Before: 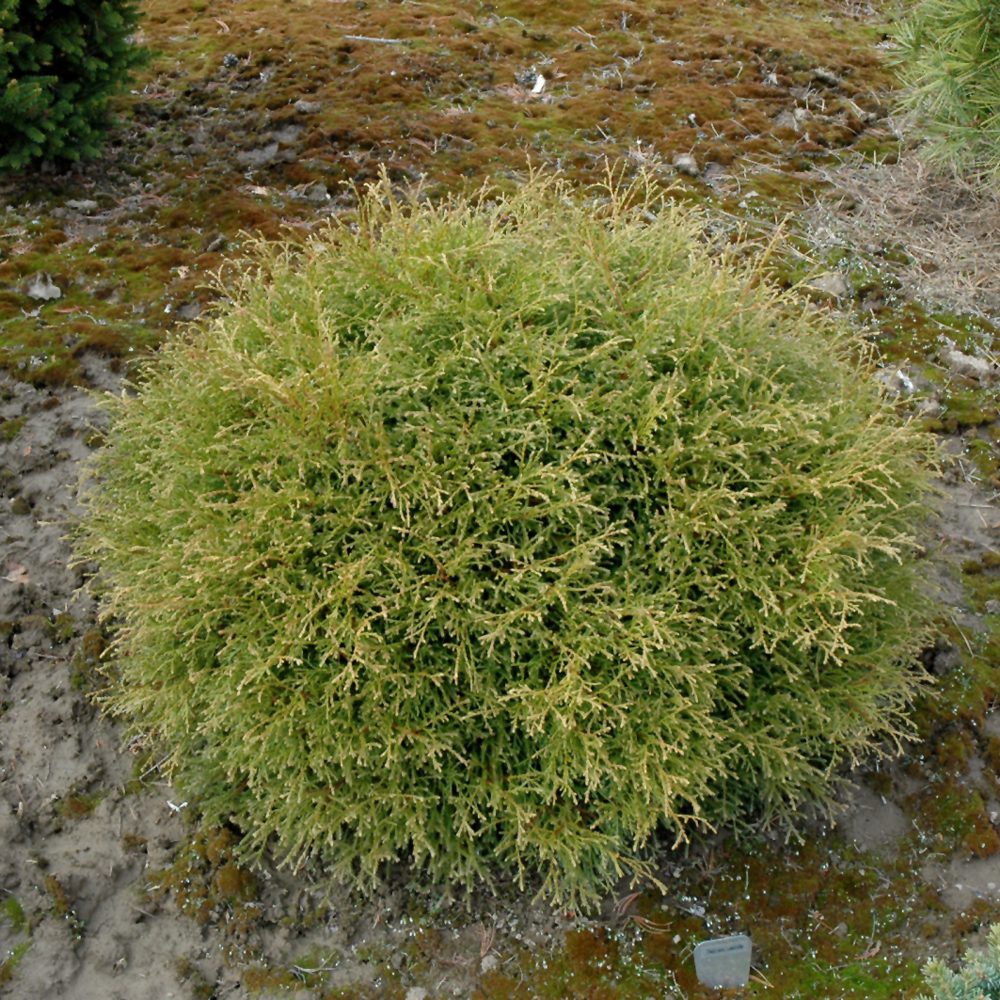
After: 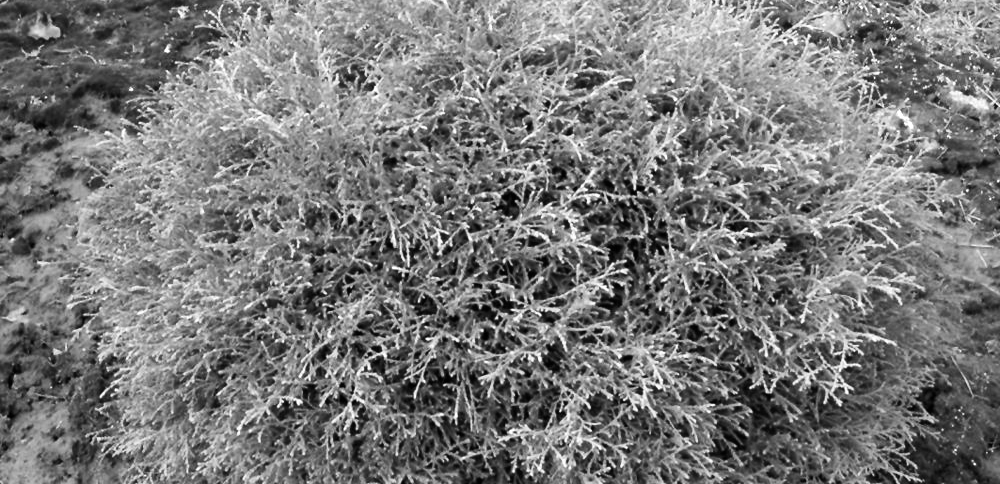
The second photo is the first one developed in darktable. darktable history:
monochrome: a 32, b 64, size 2.3, highlights 1
crop and rotate: top 26.056%, bottom 25.543%
tone equalizer: -8 EV -0.75 EV, -7 EV -0.7 EV, -6 EV -0.6 EV, -5 EV -0.4 EV, -3 EV 0.4 EV, -2 EV 0.6 EV, -1 EV 0.7 EV, +0 EV 0.75 EV, edges refinement/feathering 500, mask exposure compensation -1.57 EV, preserve details no
velvia: strength 67.07%, mid-tones bias 0.972
